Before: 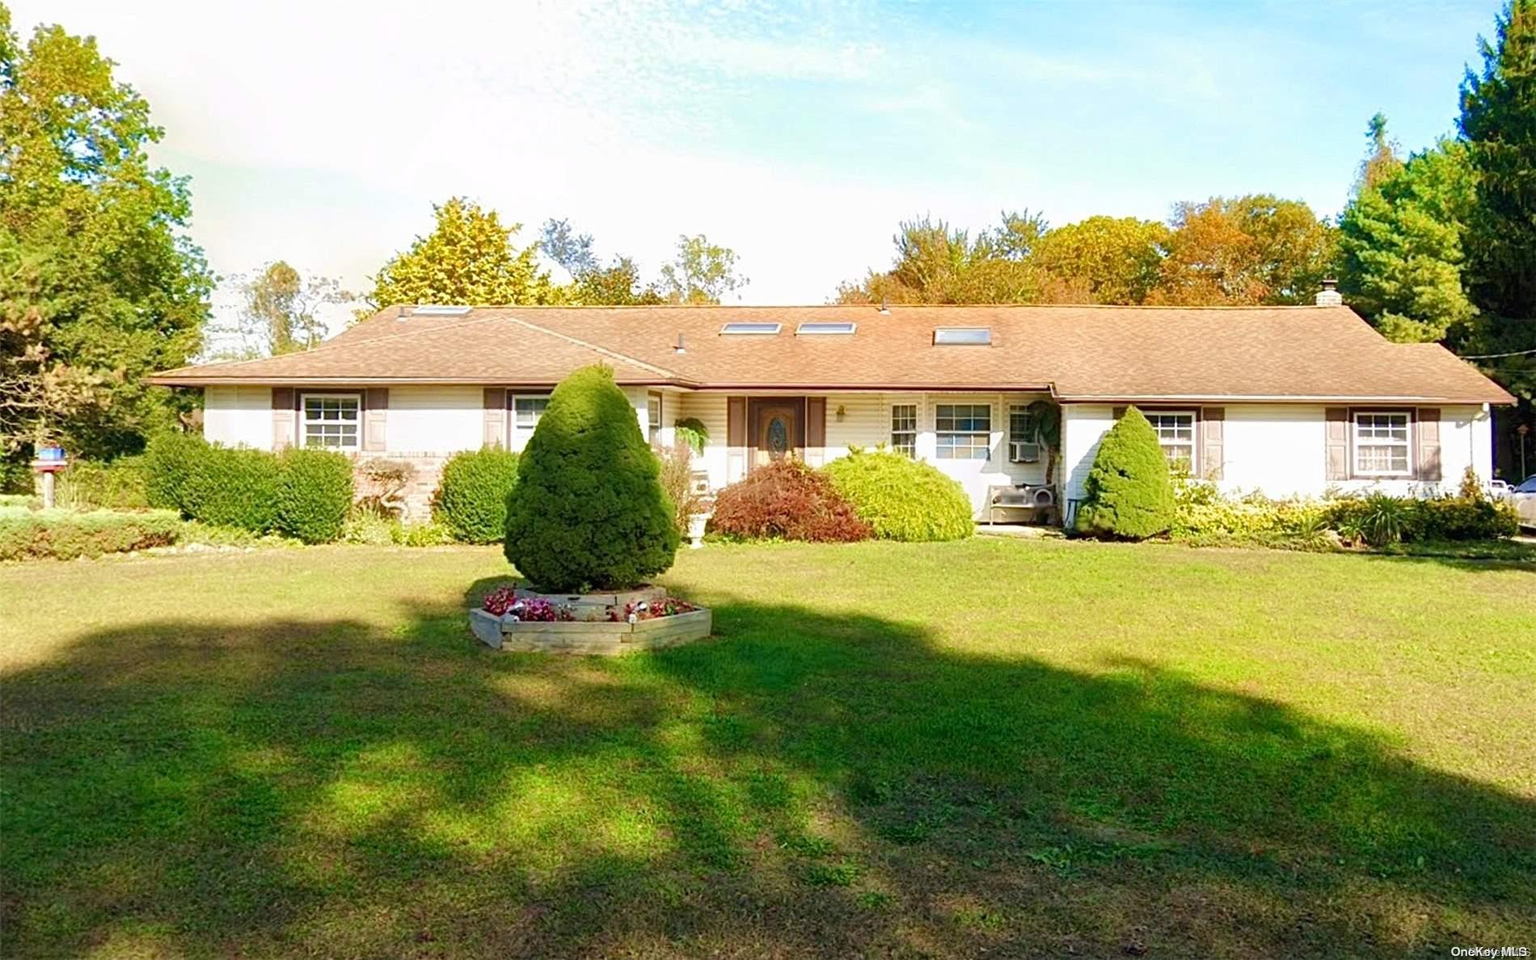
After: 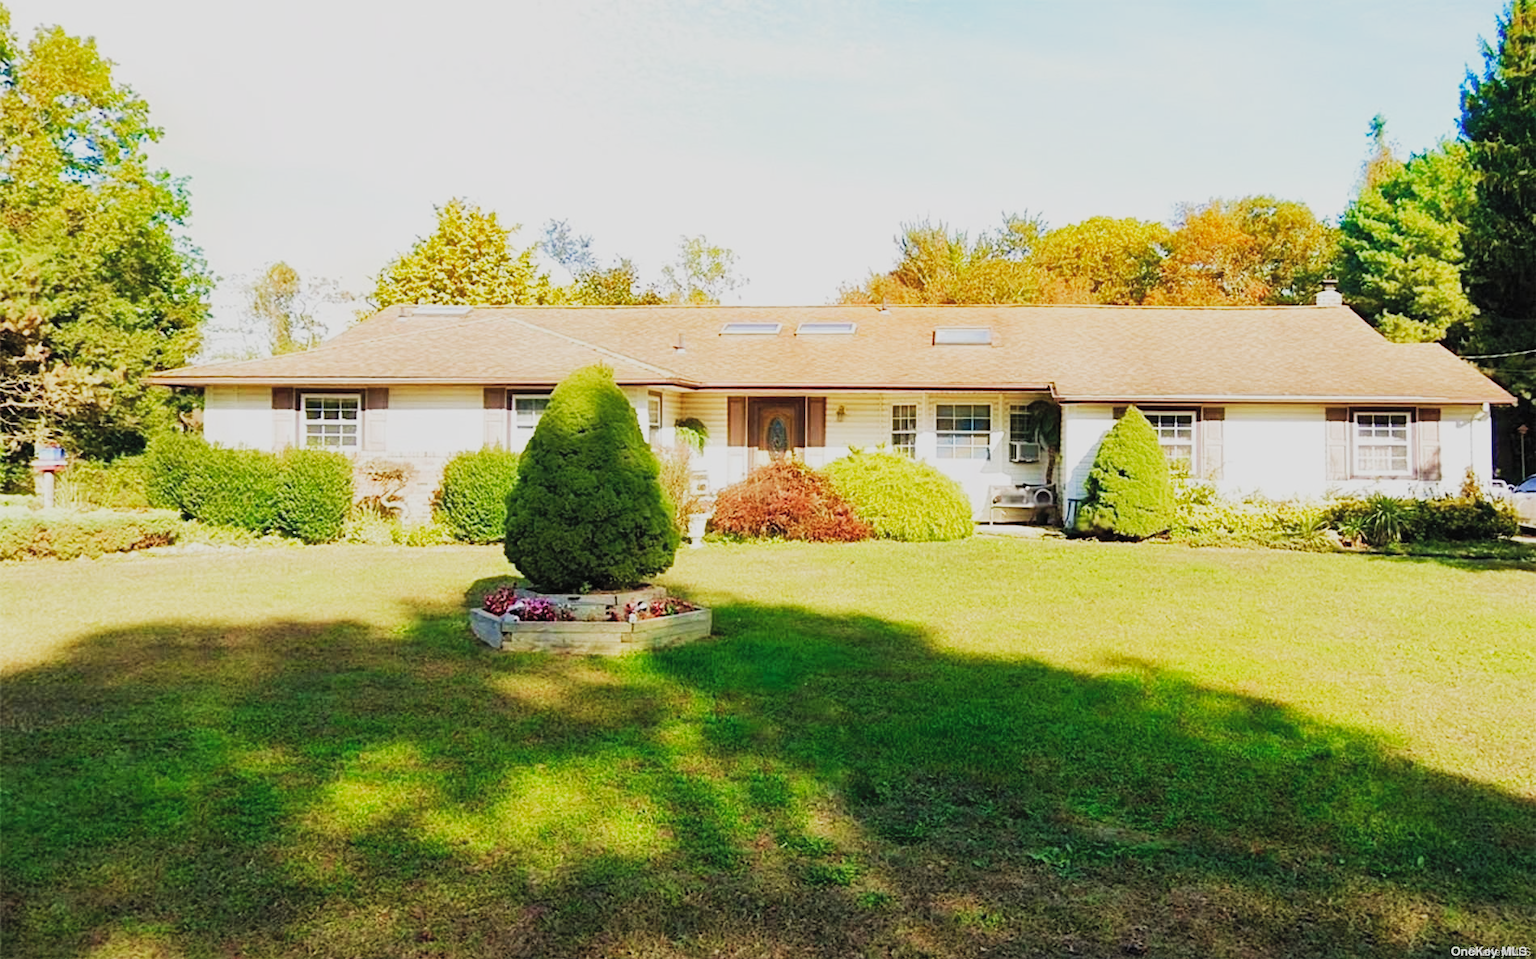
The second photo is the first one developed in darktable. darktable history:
filmic rgb: black relative exposure -16 EV, white relative exposure 6.28 EV, hardness 5.1, contrast 1.341, preserve chrominance no, color science v5 (2021), contrast in shadows safe, contrast in highlights safe
contrast brightness saturation: brightness 0.137
